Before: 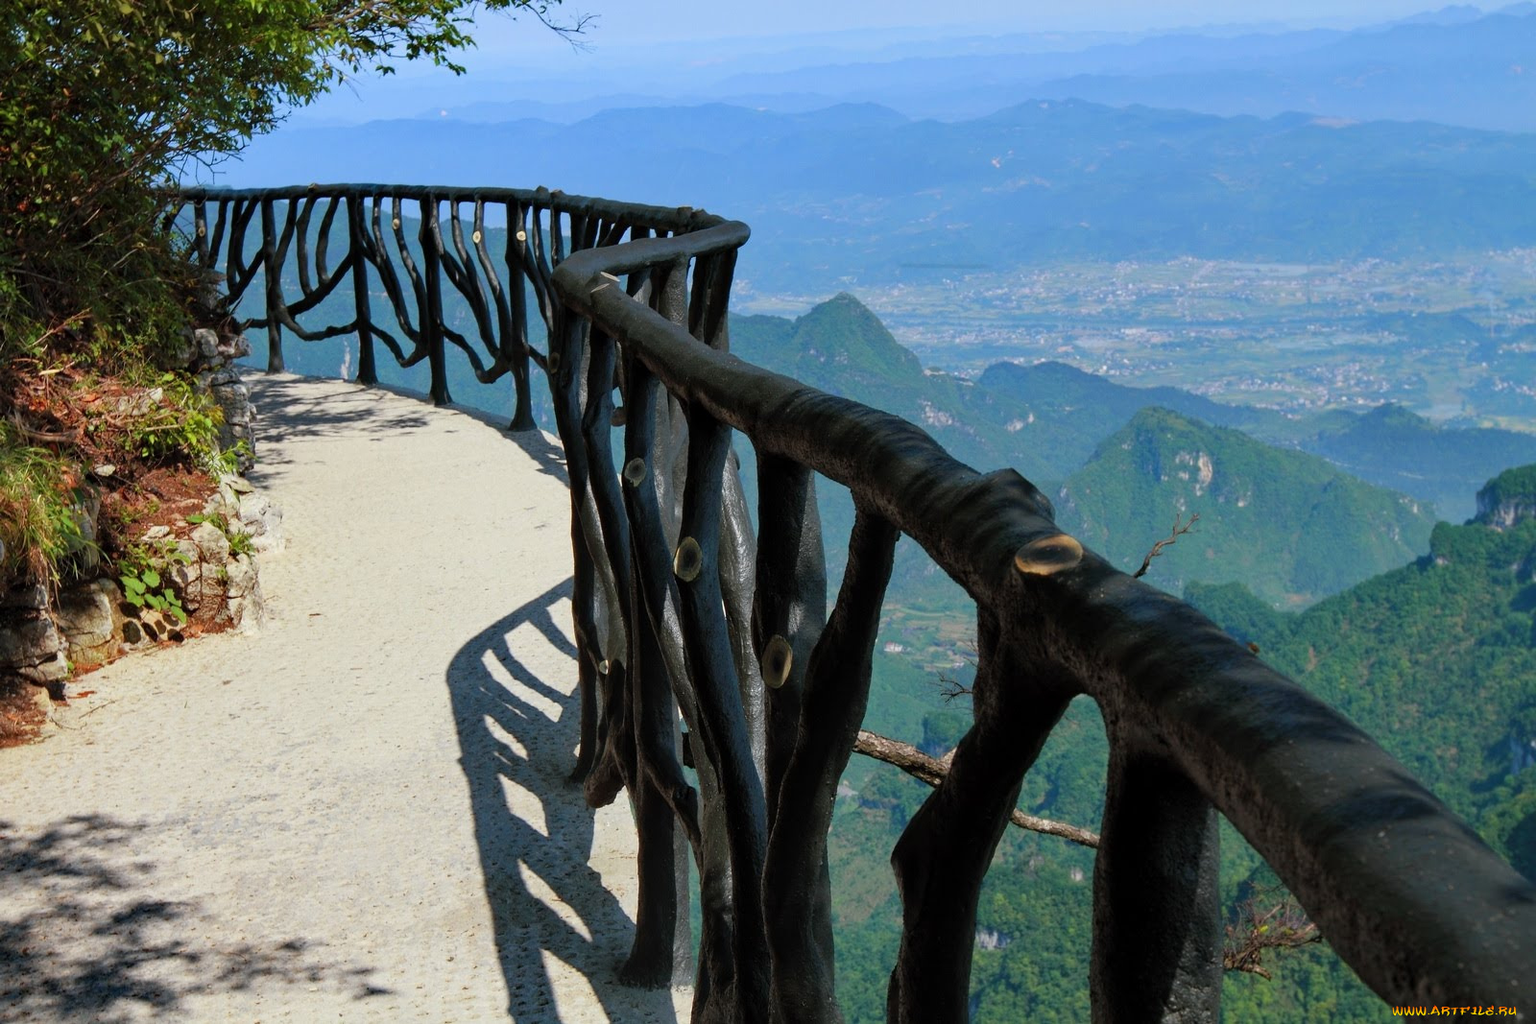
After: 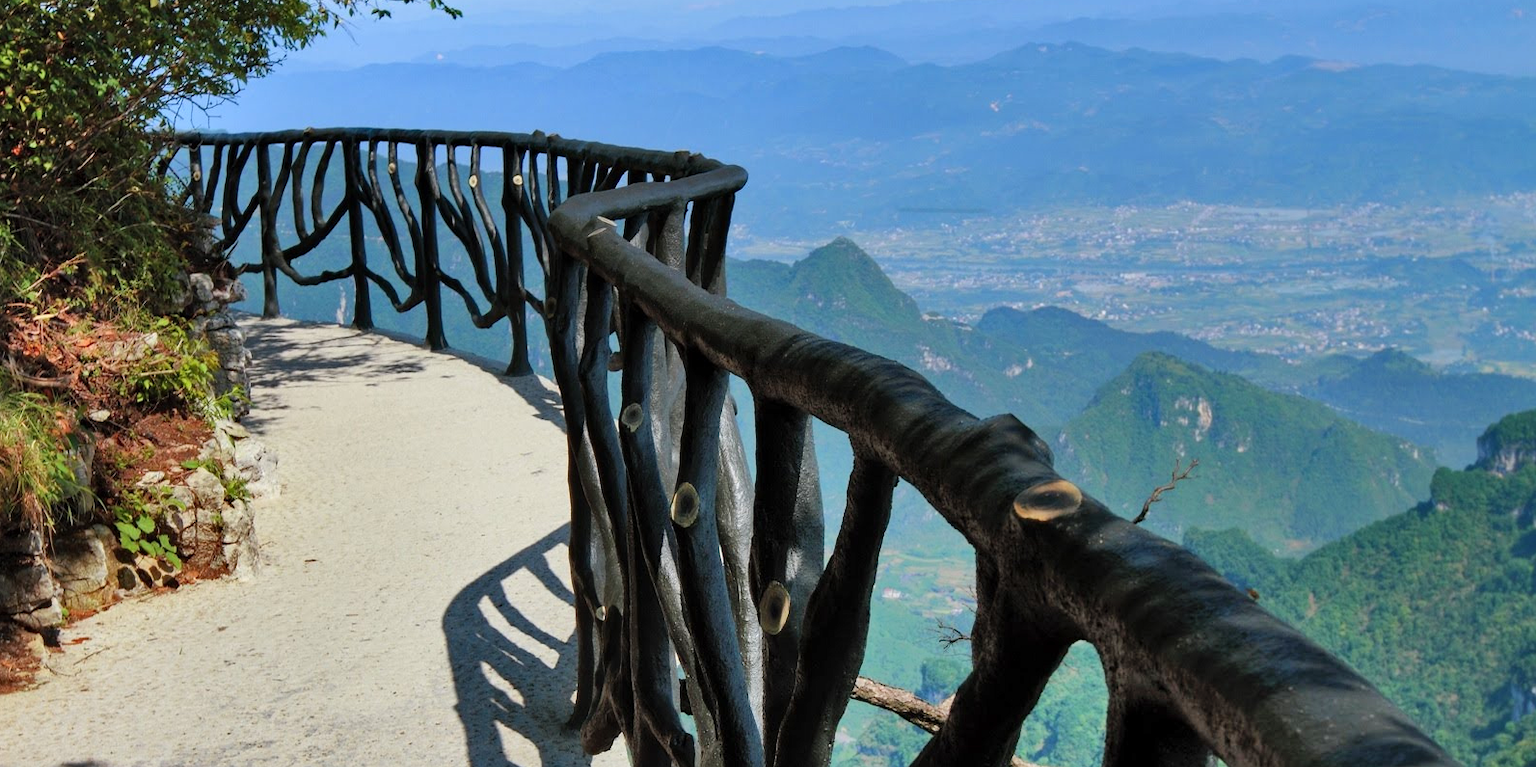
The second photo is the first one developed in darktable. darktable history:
shadows and highlights: shadows 60.86, soften with gaussian
crop: left 0.4%, top 5.548%, bottom 19.824%
